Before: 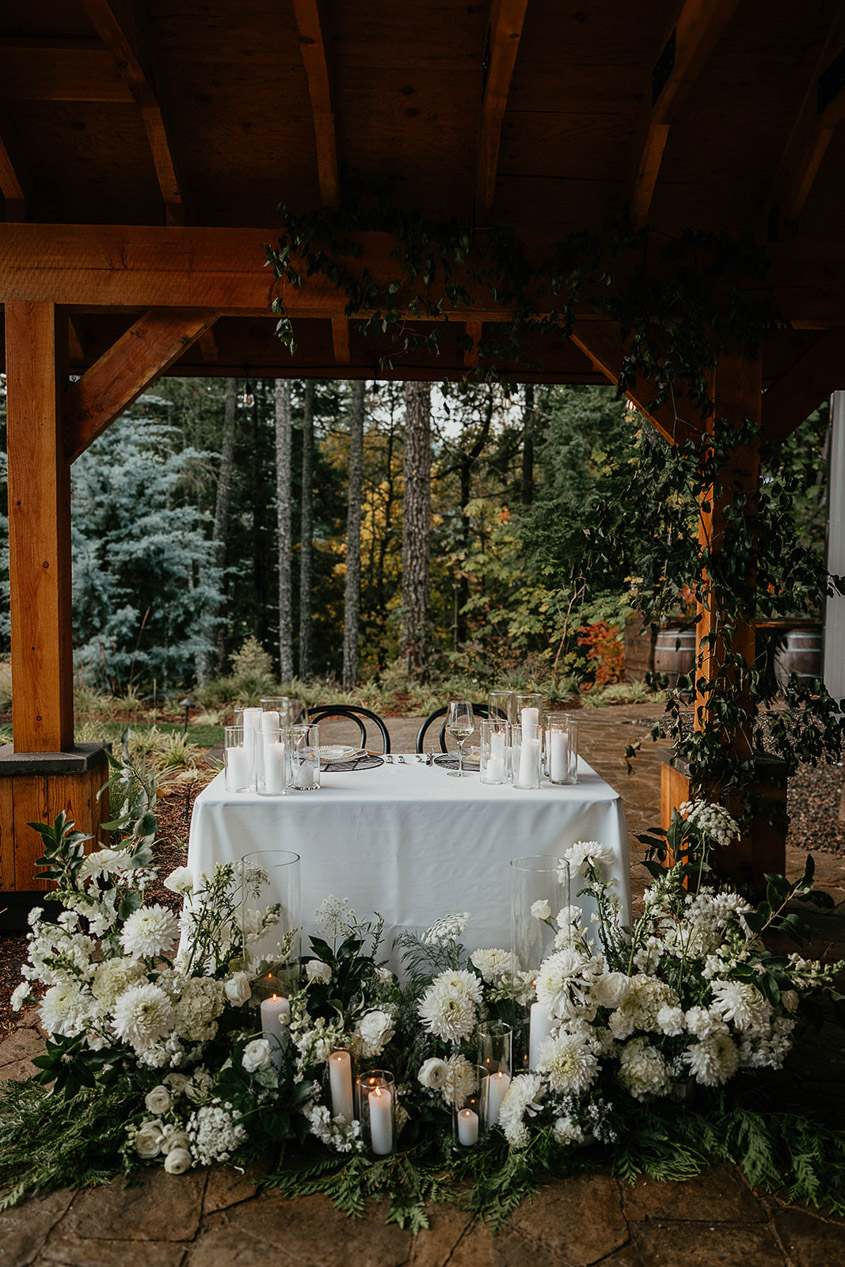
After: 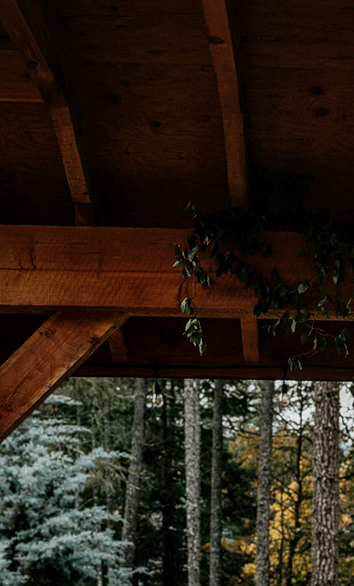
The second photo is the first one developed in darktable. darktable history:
crop and rotate: left 10.817%, top 0.062%, right 47.194%, bottom 53.626%
local contrast: on, module defaults
